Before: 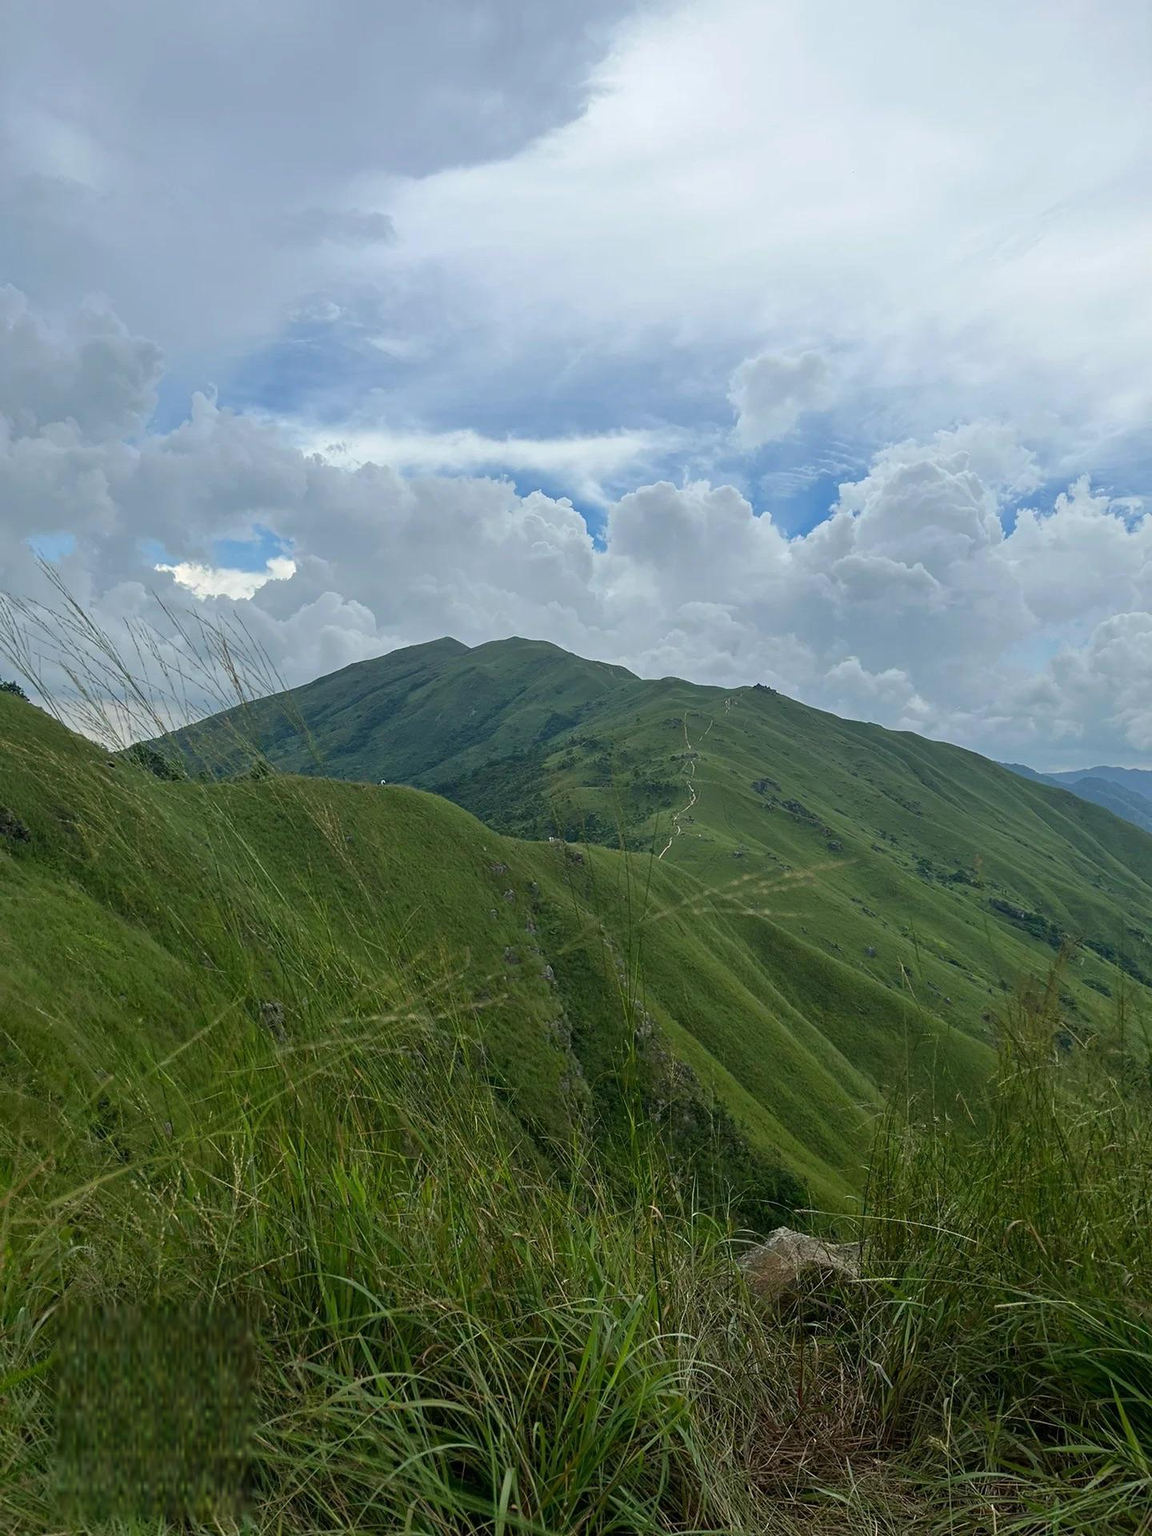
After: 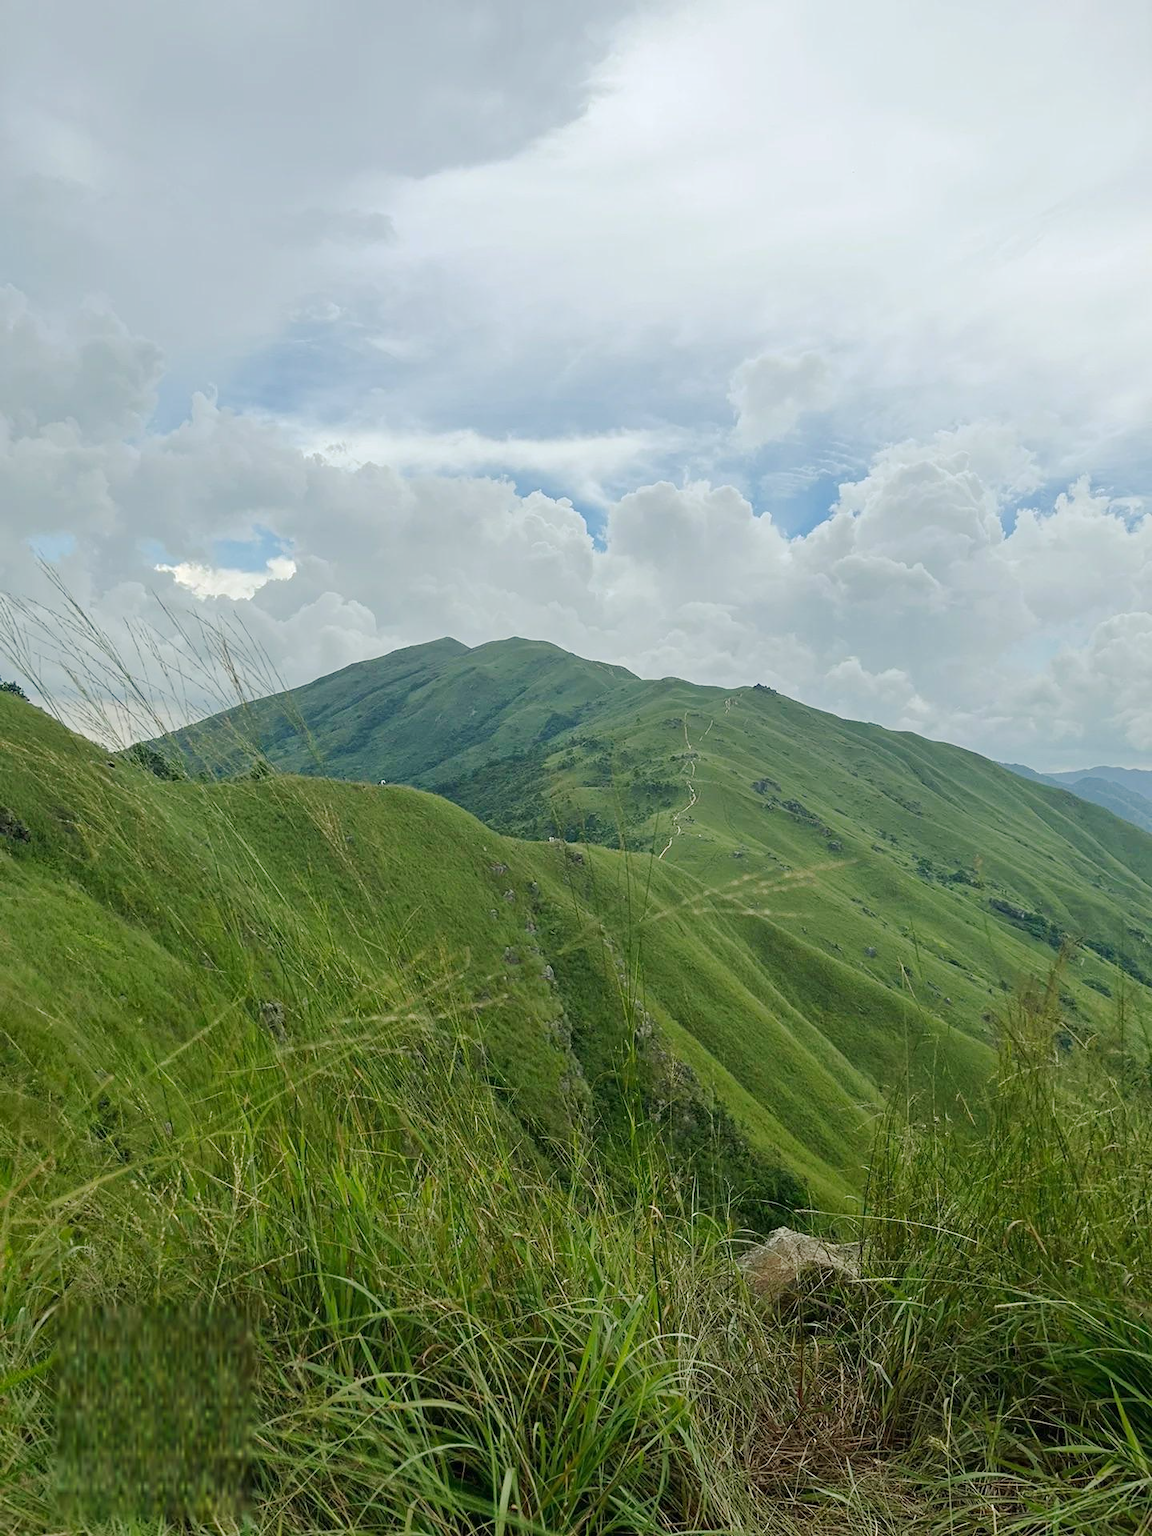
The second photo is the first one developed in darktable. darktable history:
base curve: curves: ch0 [(0, 0) (0.158, 0.273) (0.879, 0.895) (1, 1)], preserve colors none
rgb curve: curves: ch2 [(0, 0) (0.567, 0.512) (1, 1)], mode RGB, independent channels
